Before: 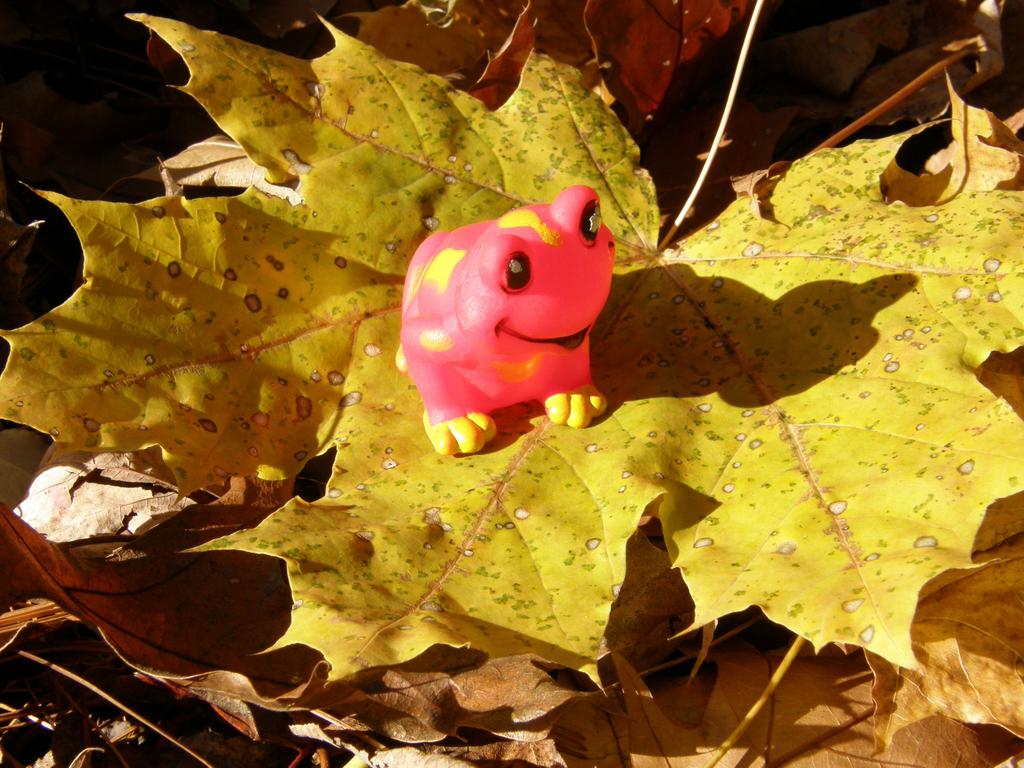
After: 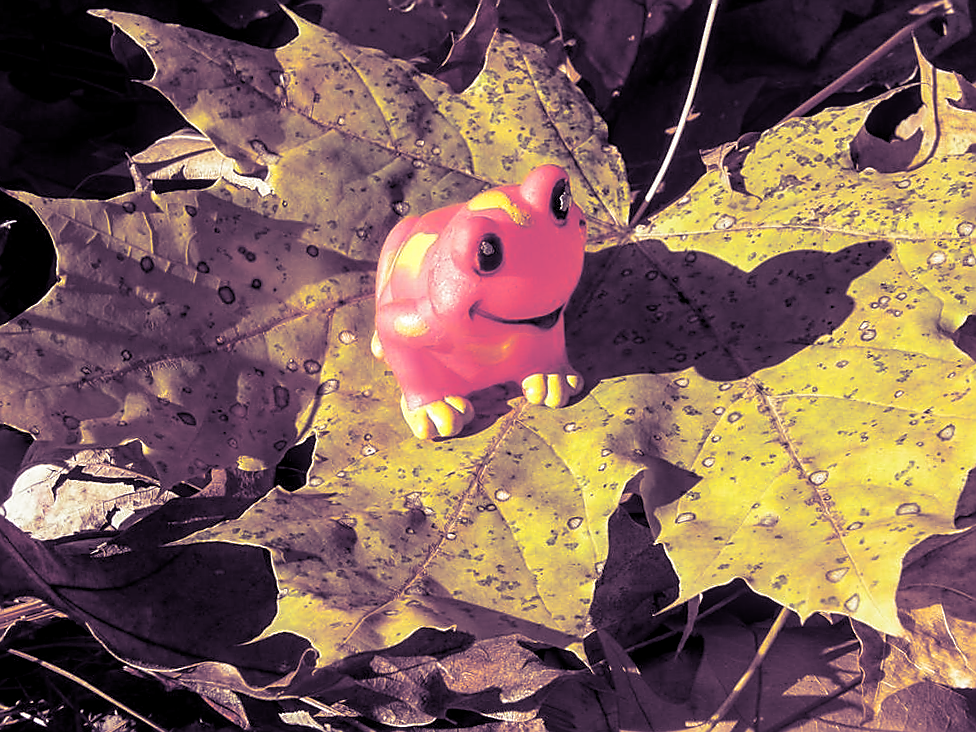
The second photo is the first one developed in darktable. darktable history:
sharpen: radius 1.4, amount 1.25, threshold 0.7
tone equalizer: on, module defaults
levels: mode automatic, black 0.023%, white 99.97%, levels [0.062, 0.494, 0.925]
rotate and perspective: rotation -2.12°, lens shift (vertical) 0.009, lens shift (horizontal) -0.008, automatic cropping original format, crop left 0.036, crop right 0.964, crop top 0.05, crop bottom 0.959
white balance: red 1.009, blue 1.027
local contrast: detail 130%
split-toning: shadows › hue 266.4°, shadows › saturation 0.4, highlights › hue 61.2°, highlights › saturation 0.3, compress 0%
